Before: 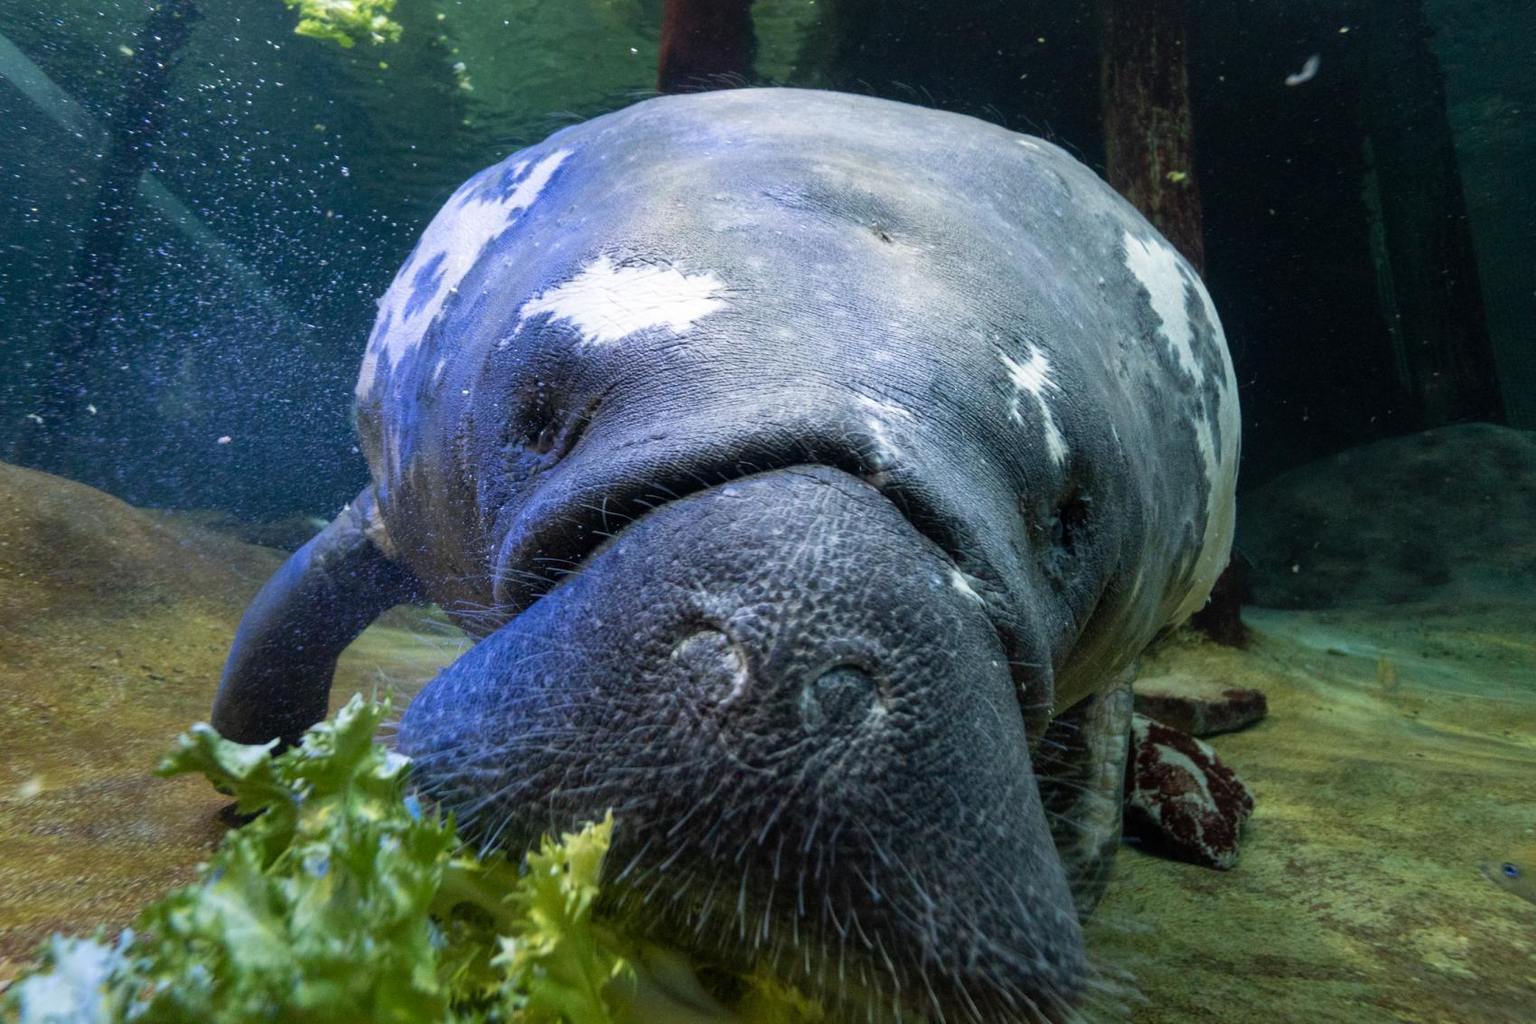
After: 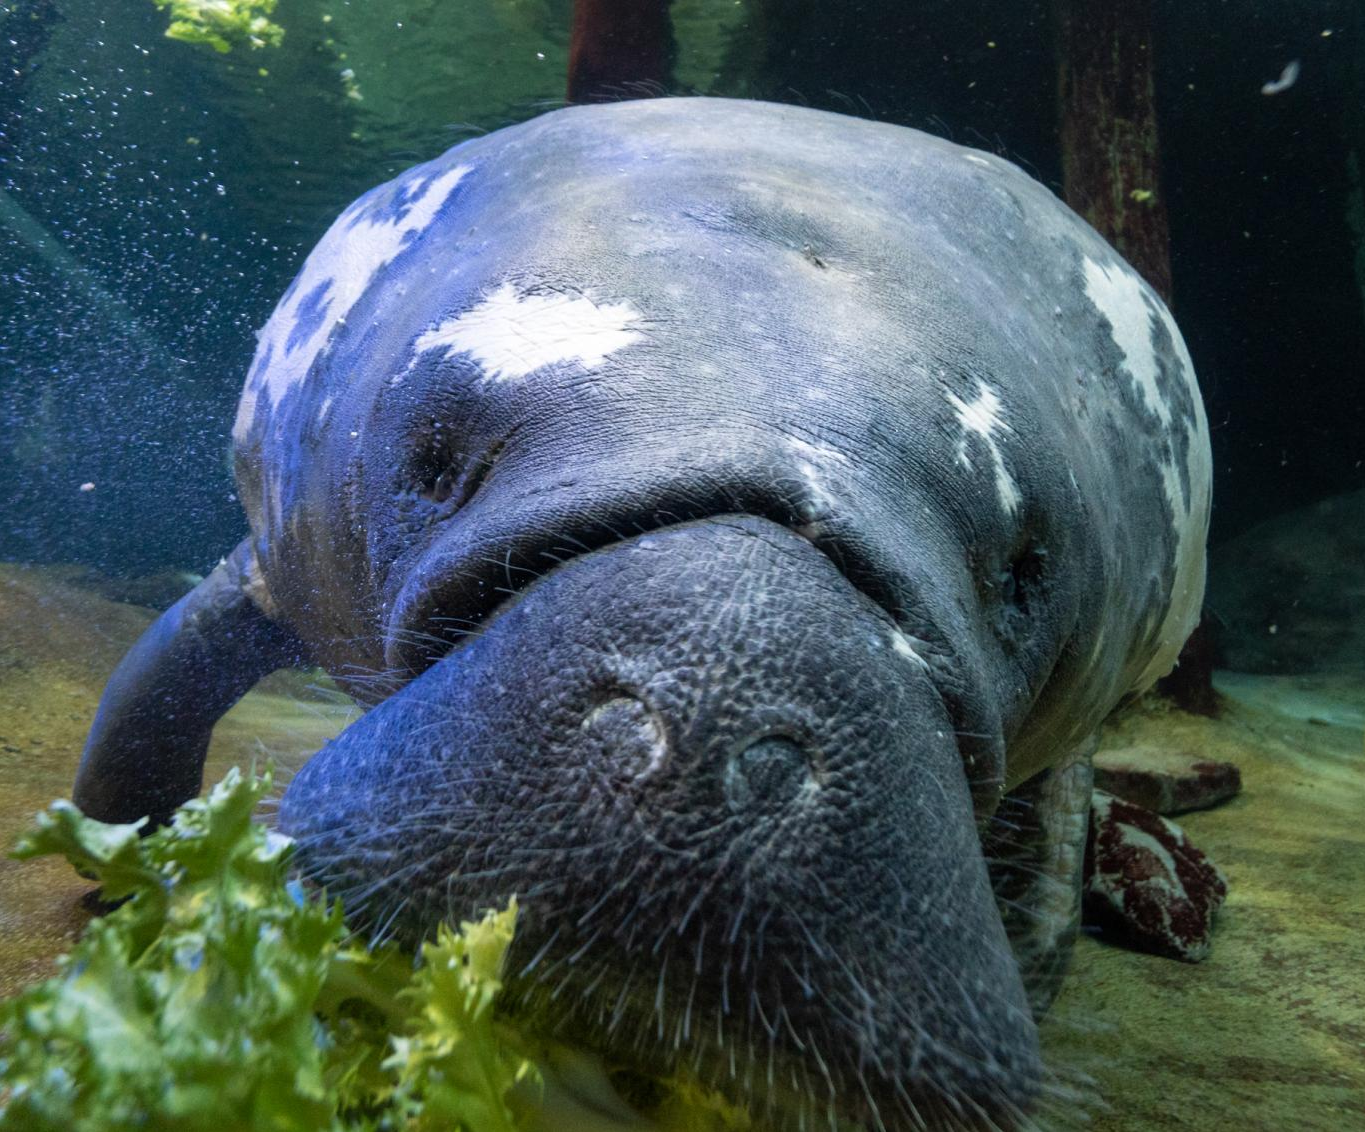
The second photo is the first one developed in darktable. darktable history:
crop and rotate: left 9.478%, right 10.178%
